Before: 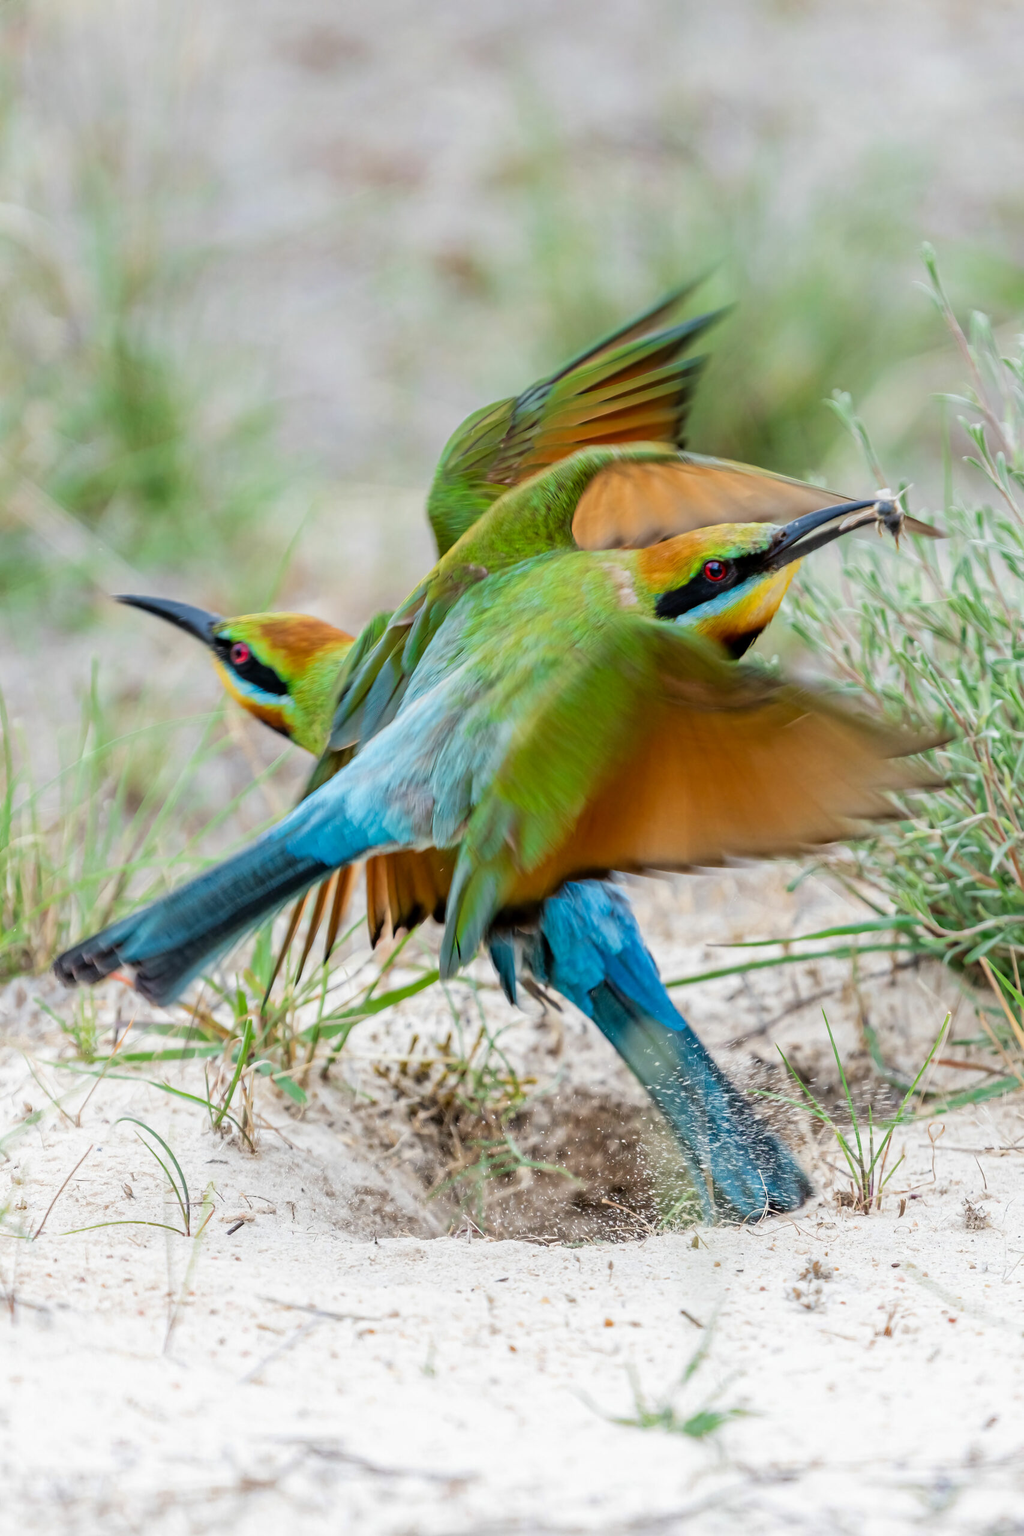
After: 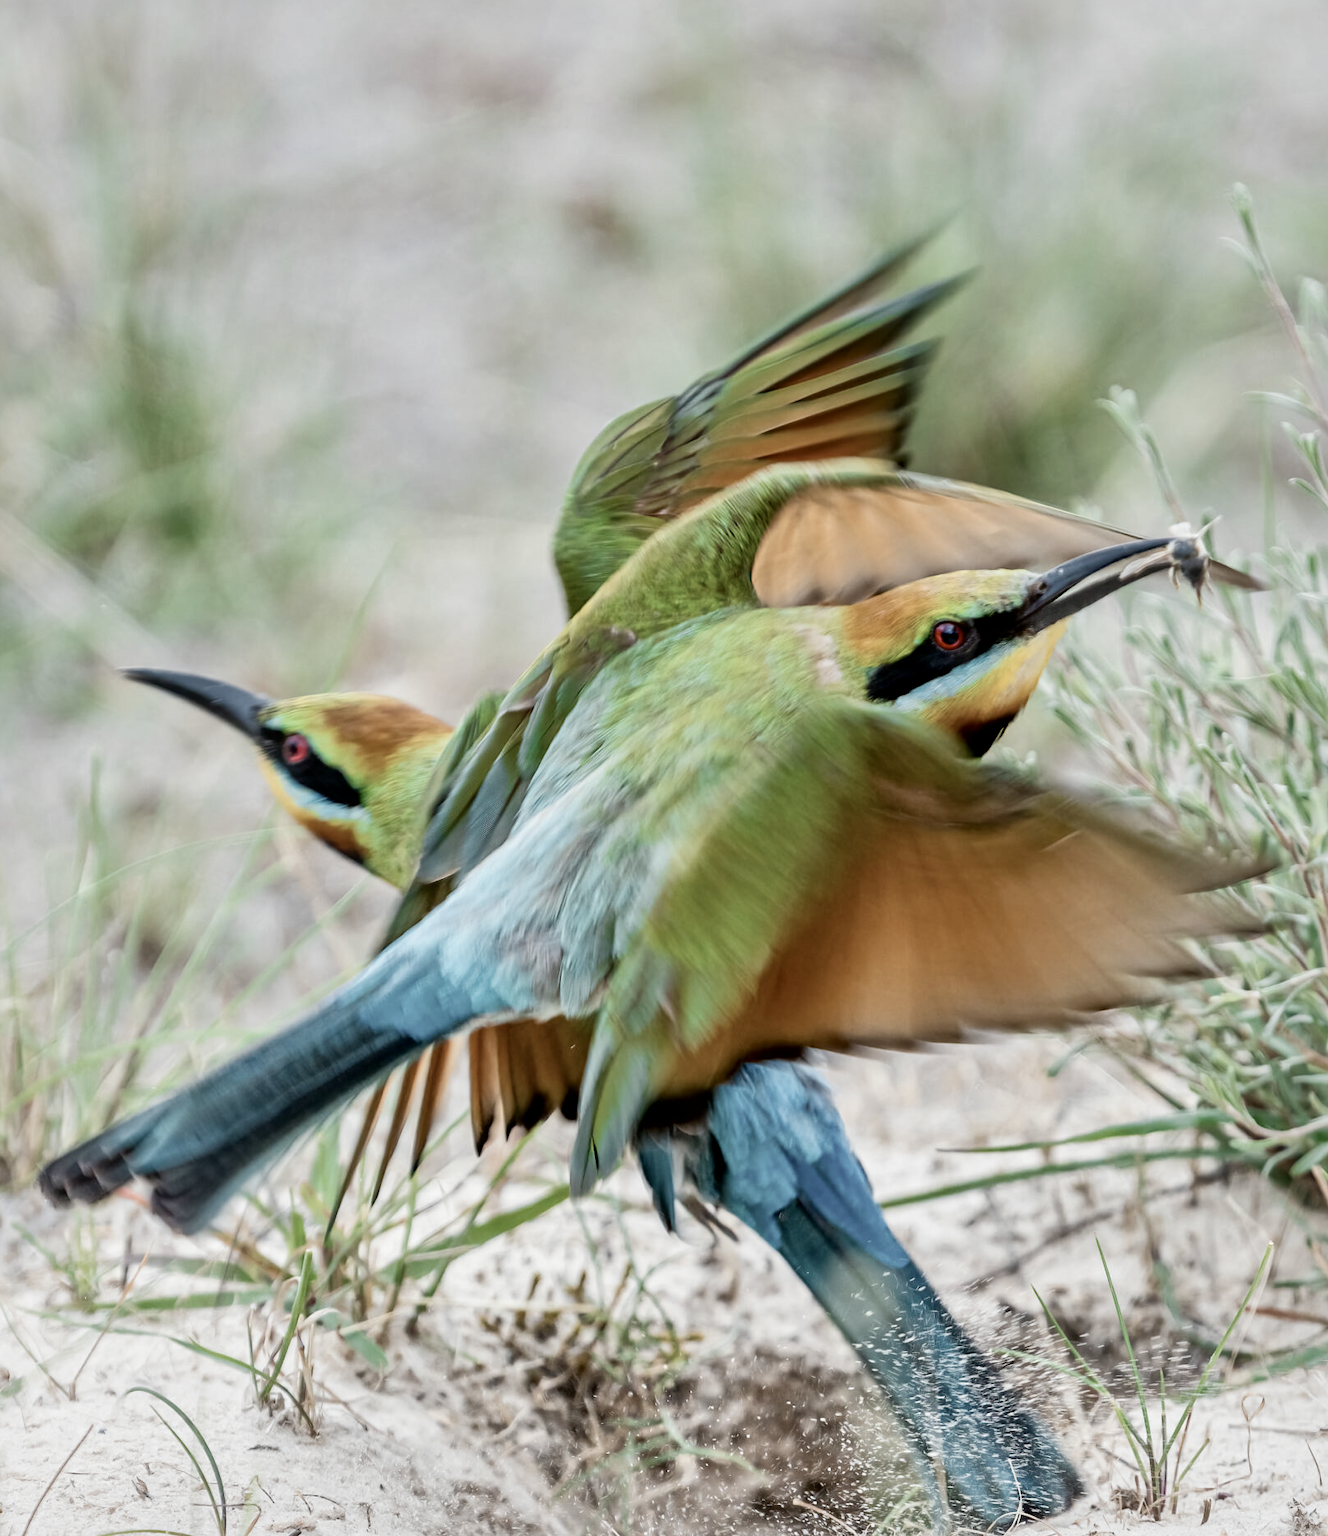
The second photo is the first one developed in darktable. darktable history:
crop: left 2.472%, top 7.084%, right 3.157%, bottom 20.143%
shadows and highlights: shadows 37.44, highlights -26.88, soften with gaussian
contrast brightness saturation: contrast 0.101, saturation -0.358
local contrast: mode bilateral grid, contrast 25, coarseness 60, detail 152%, midtone range 0.2
tone curve: curves: ch0 [(0, 0) (0.07, 0.052) (0.23, 0.254) (0.486, 0.53) (0.822, 0.825) (0.994, 0.955)]; ch1 [(0, 0) (0.226, 0.261) (0.379, 0.442) (0.469, 0.472) (0.495, 0.495) (0.514, 0.504) (0.561, 0.568) (0.59, 0.612) (1, 1)]; ch2 [(0, 0) (0.269, 0.299) (0.459, 0.441) (0.498, 0.499) (0.523, 0.52) (0.551, 0.576) (0.629, 0.643) (0.659, 0.681) (0.718, 0.764) (1, 1)], preserve colors none
contrast equalizer: octaves 7, y [[0.6 ×6], [0.55 ×6], [0 ×6], [0 ×6], [0 ×6]], mix -0.305
